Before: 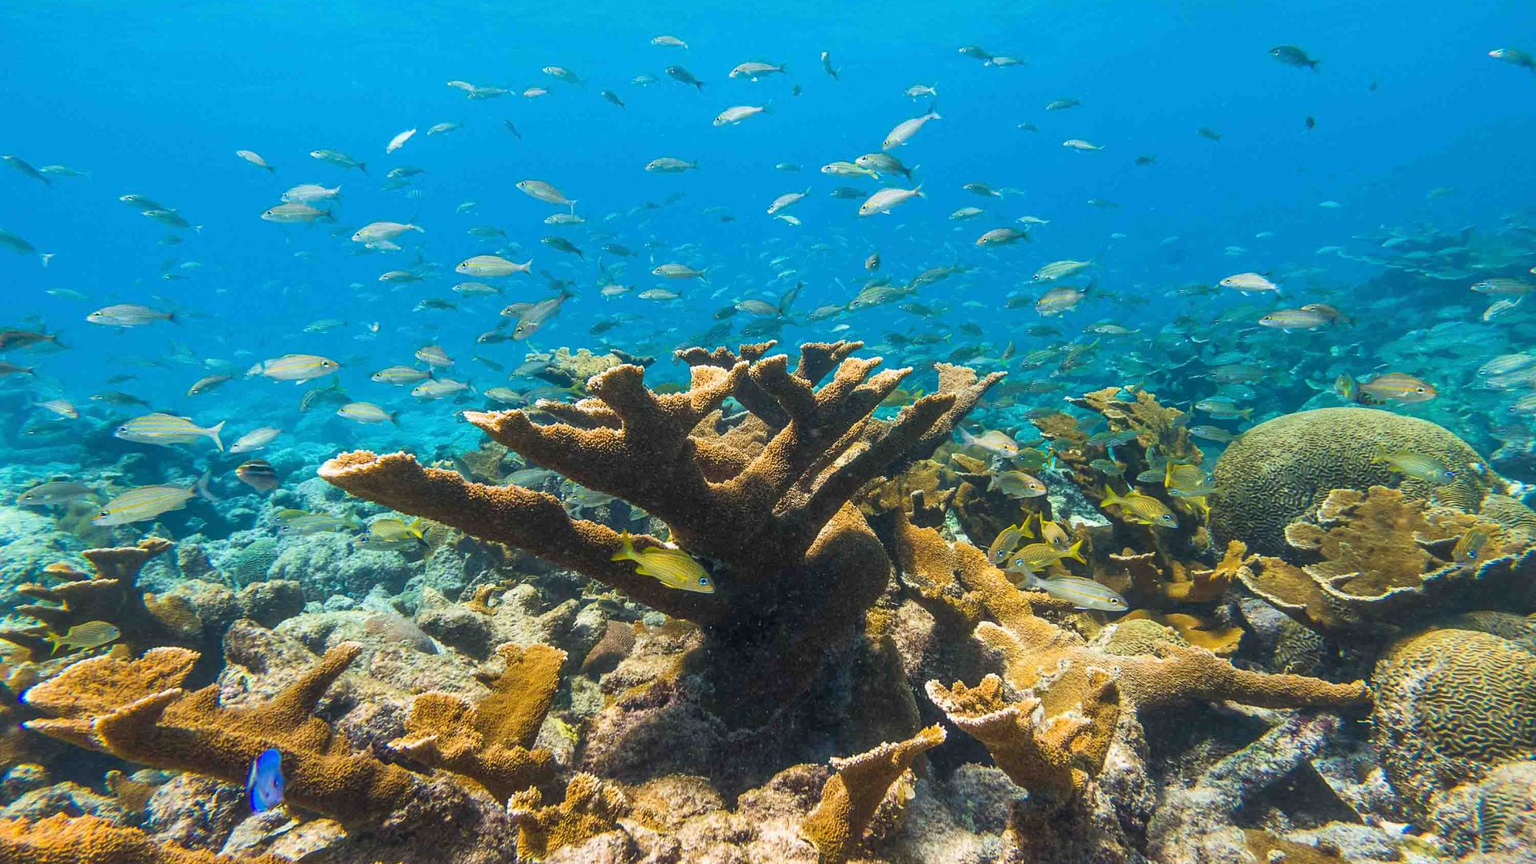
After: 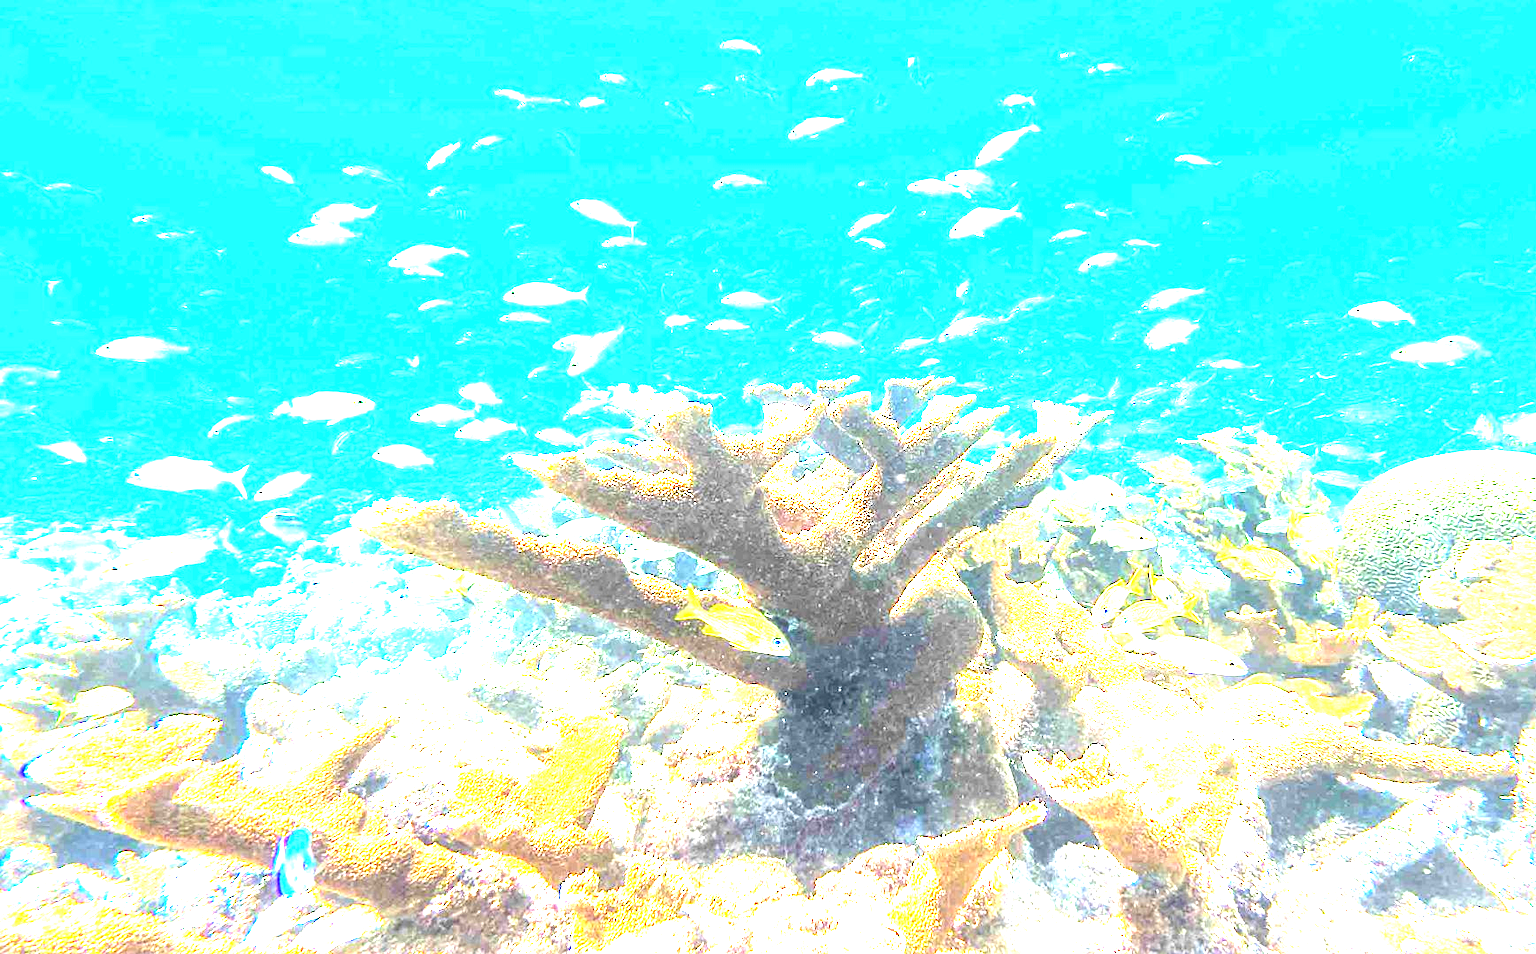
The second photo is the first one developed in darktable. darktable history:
crop: right 9.509%, bottom 0.031%
exposure: black level correction 0, exposure 4 EV, compensate exposure bias true, compensate highlight preservation false
